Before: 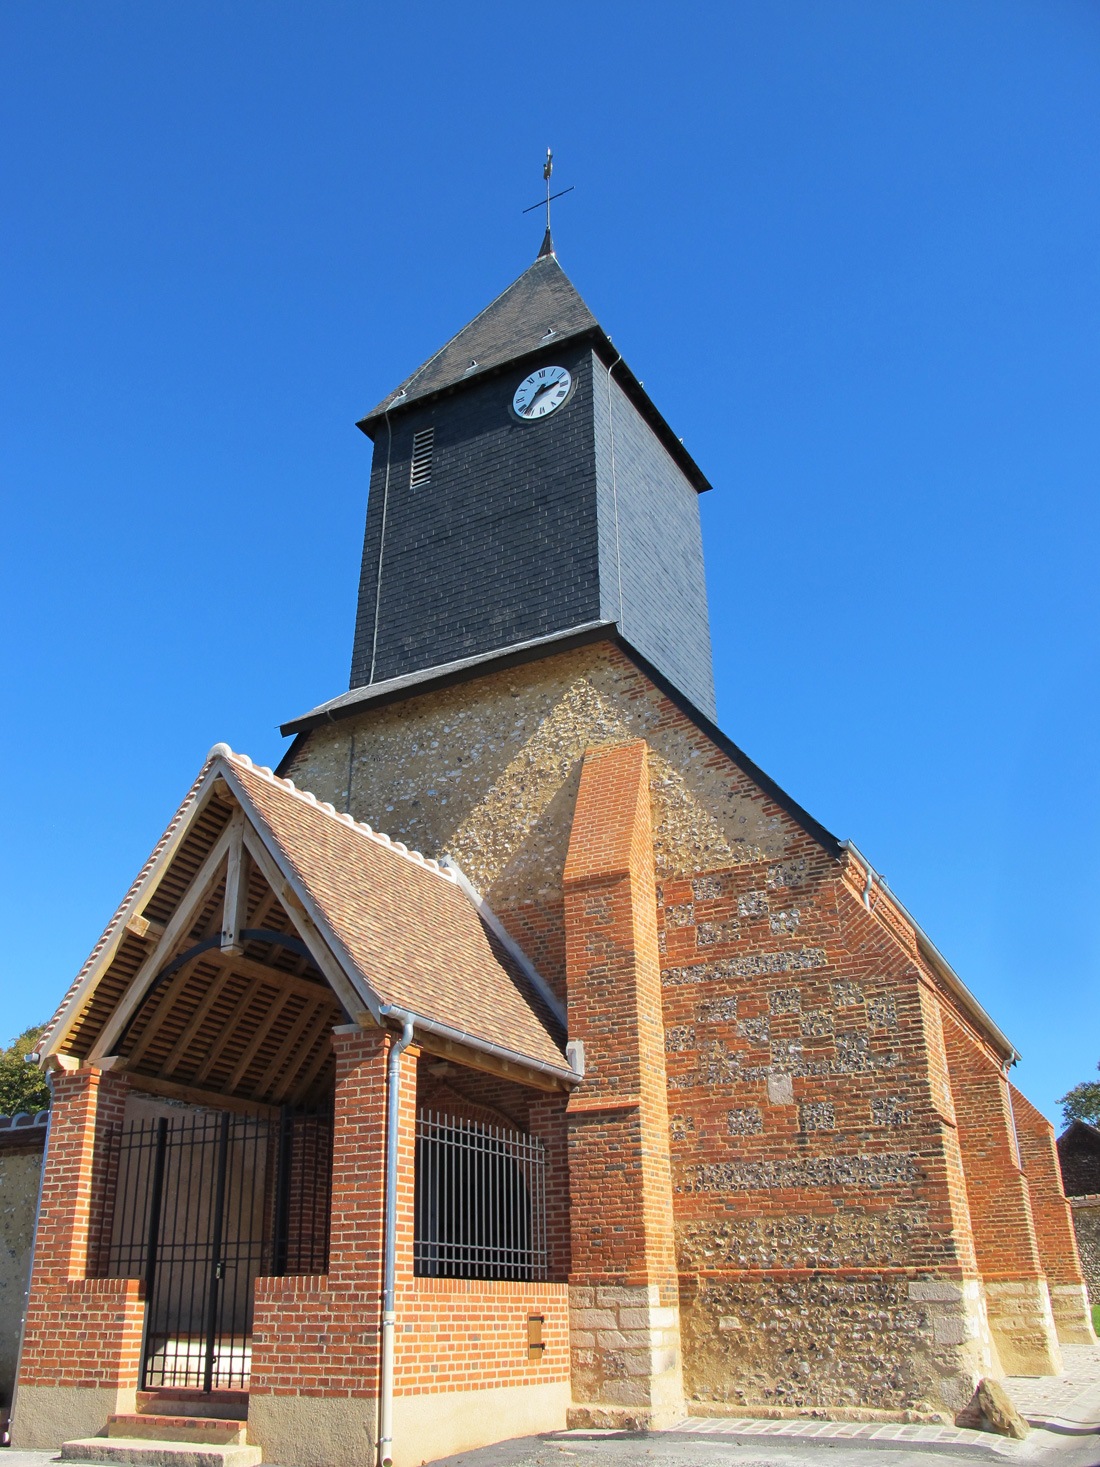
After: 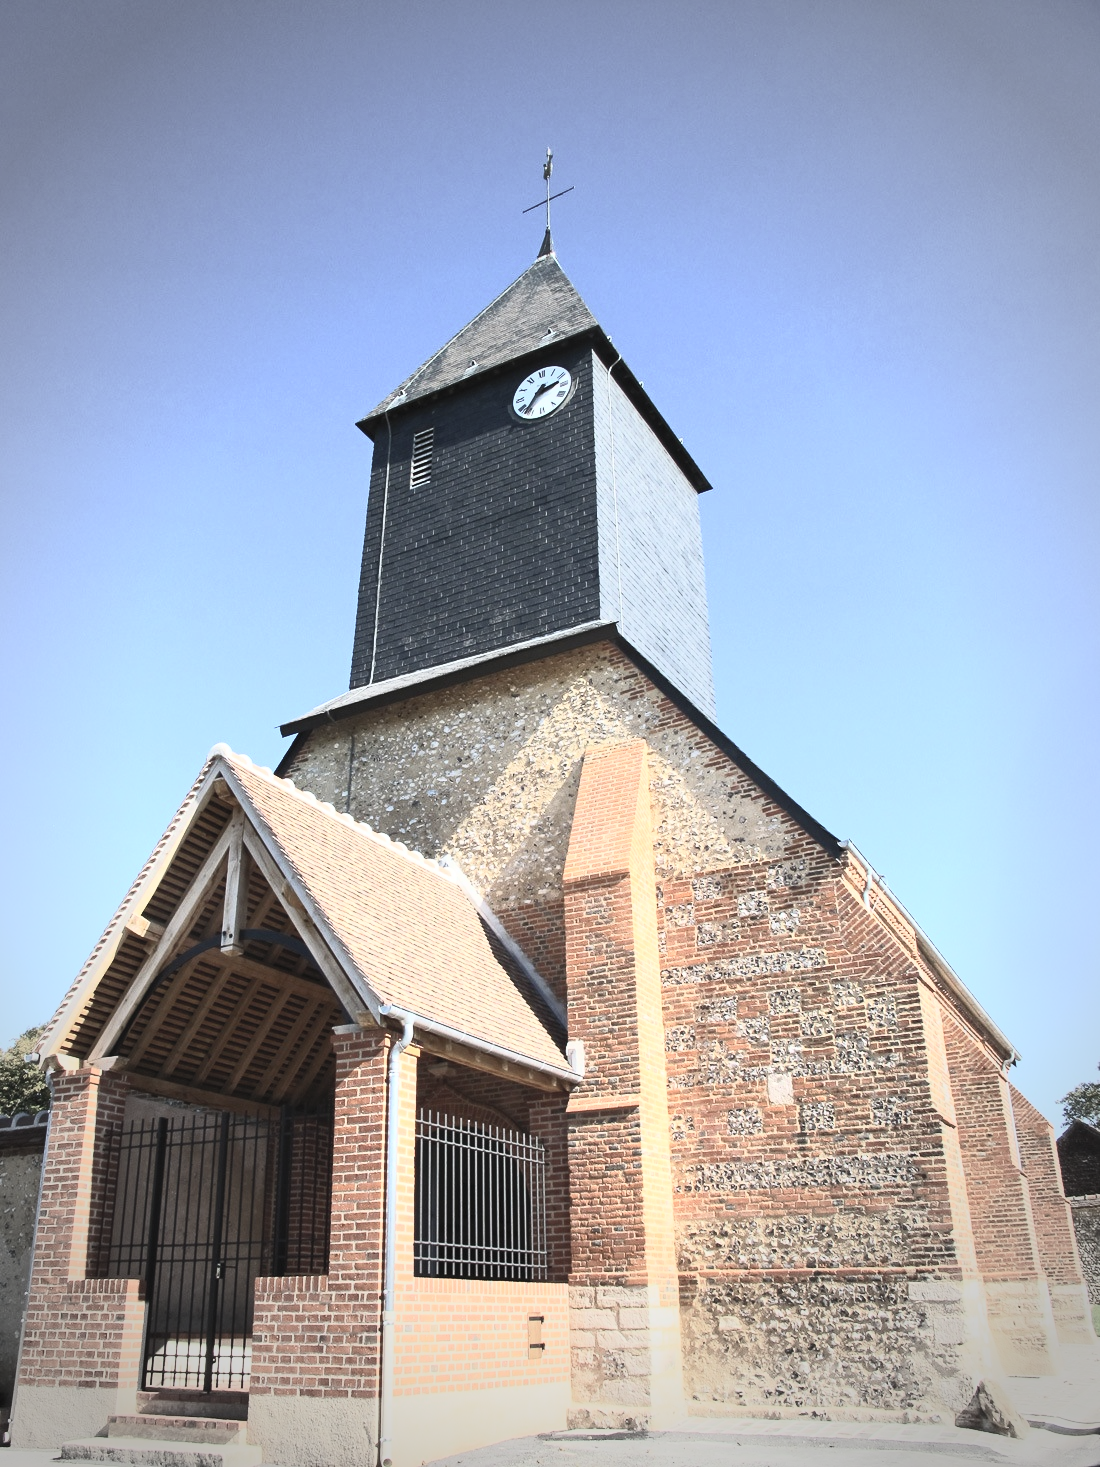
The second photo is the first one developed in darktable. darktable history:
vignetting: fall-off start 64.09%, width/height ratio 0.882
contrast brightness saturation: contrast 0.568, brightness 0.568, saturation -0.34
